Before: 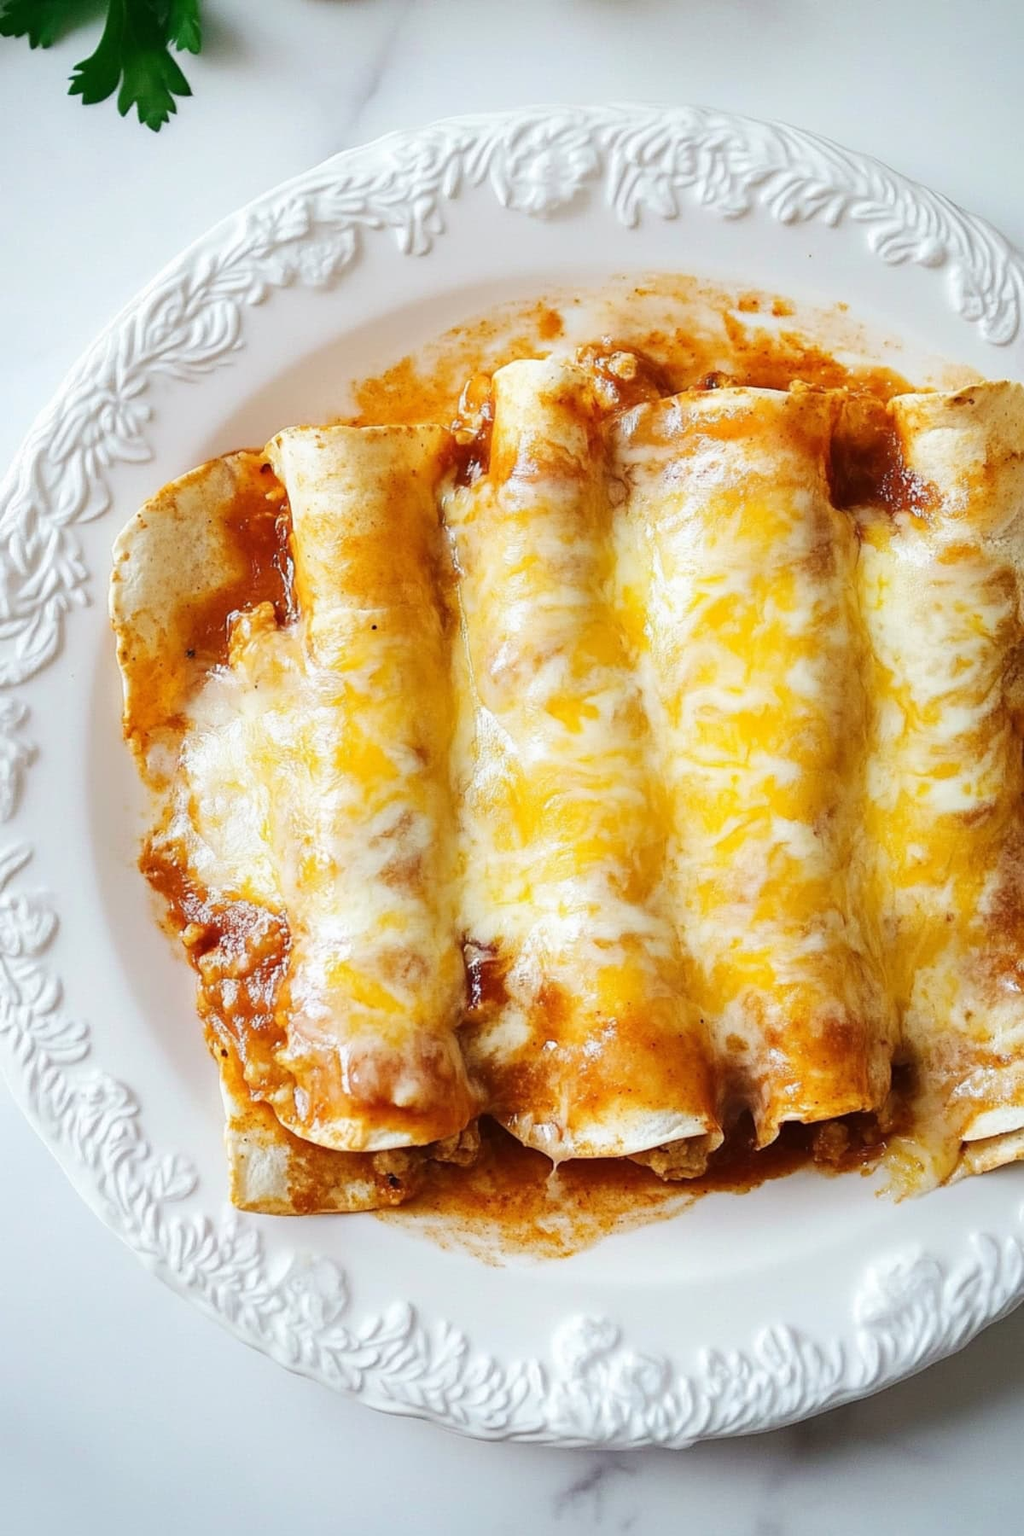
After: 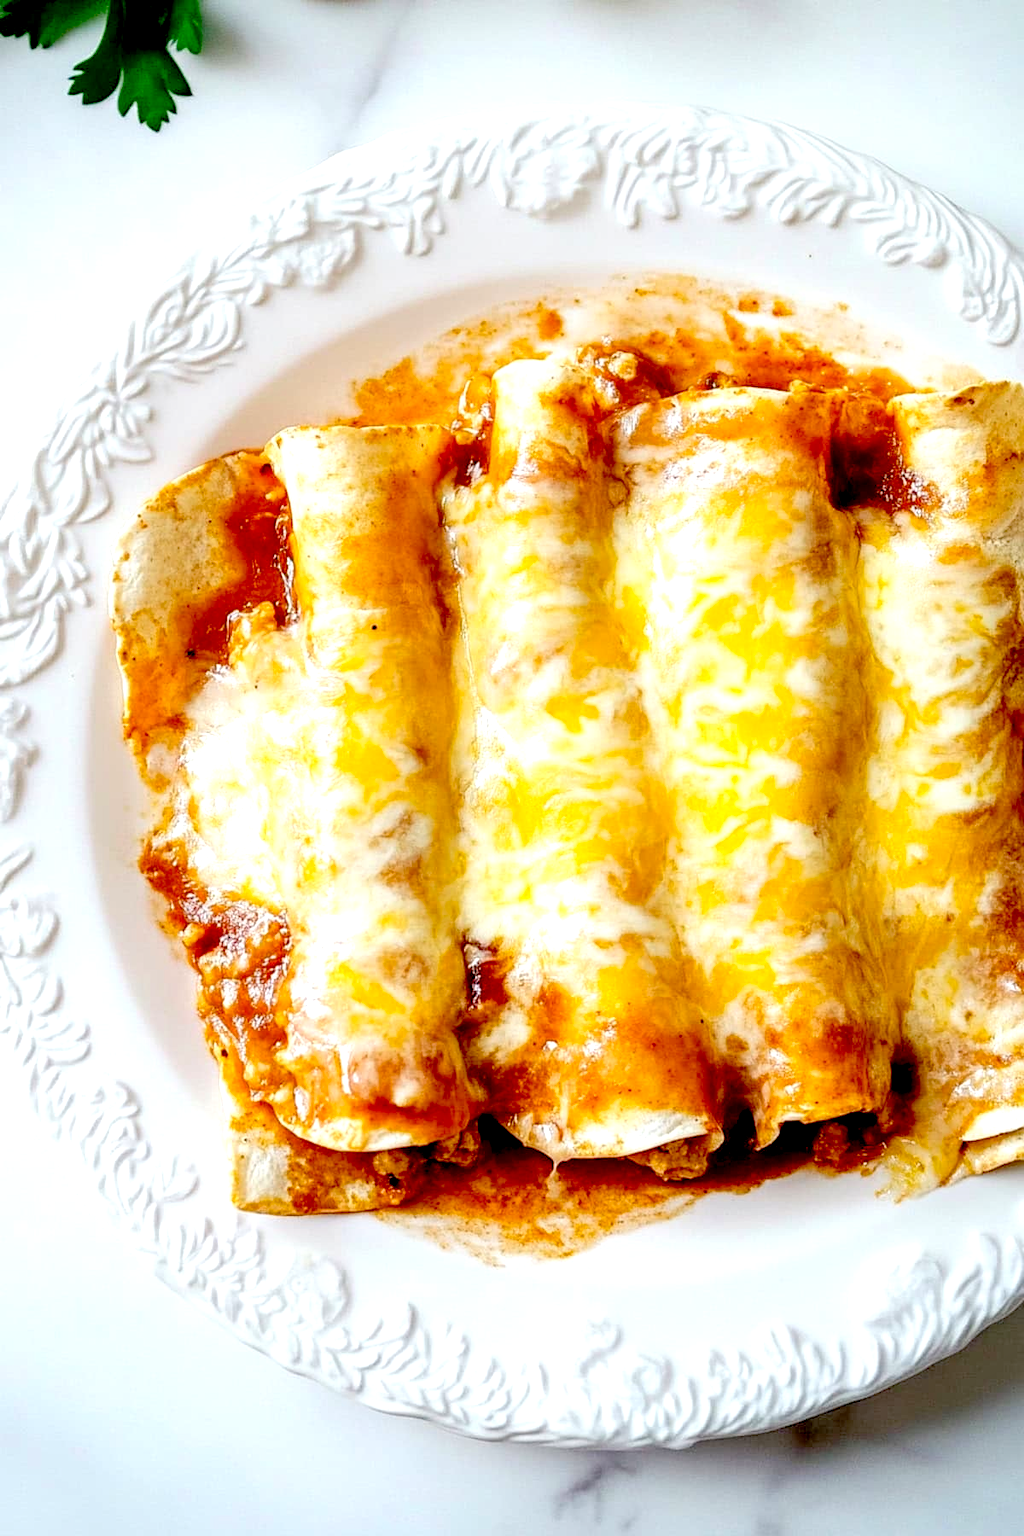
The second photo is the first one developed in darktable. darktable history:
exposure: black level correction 0.039, exposure 0.5 EV, compensate exposure bias true, compensate highlight preservation false
local contrast: detail 110%
